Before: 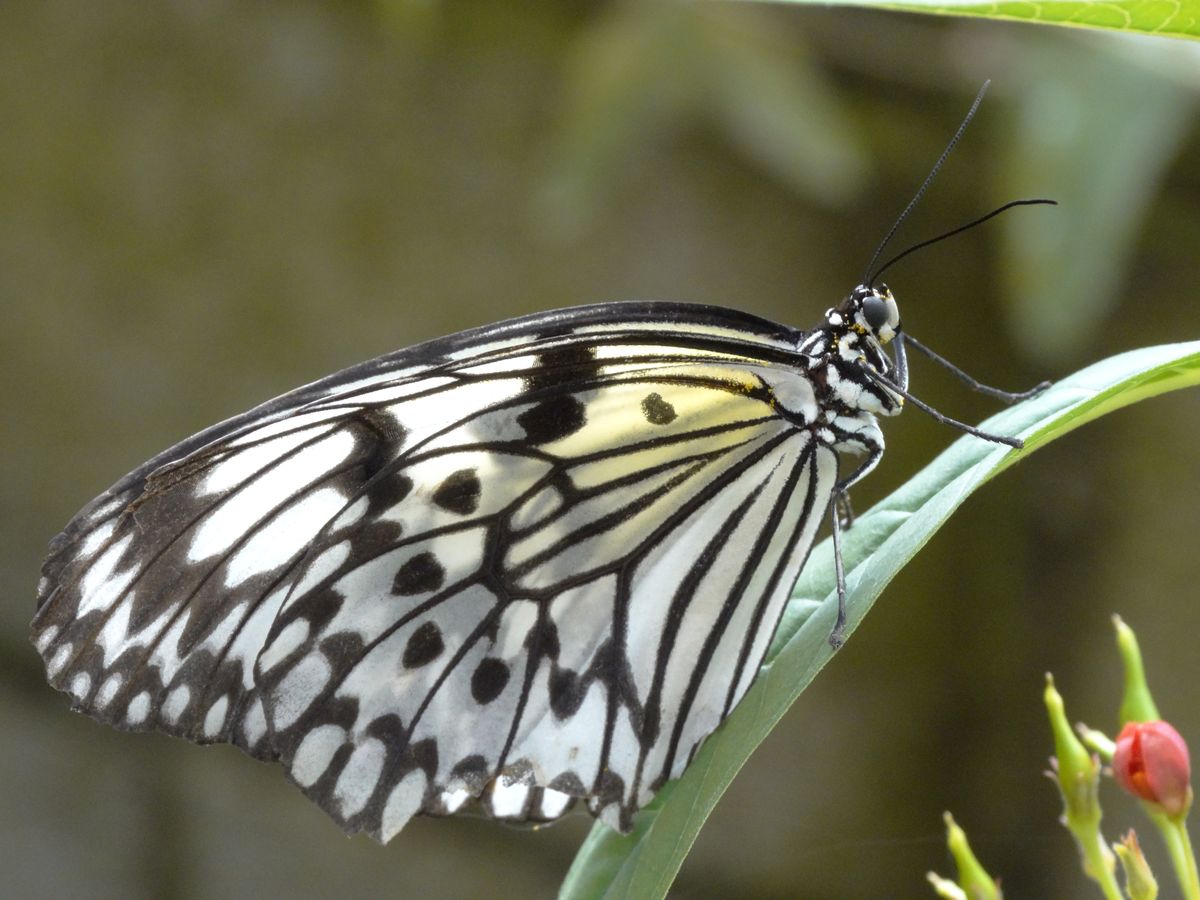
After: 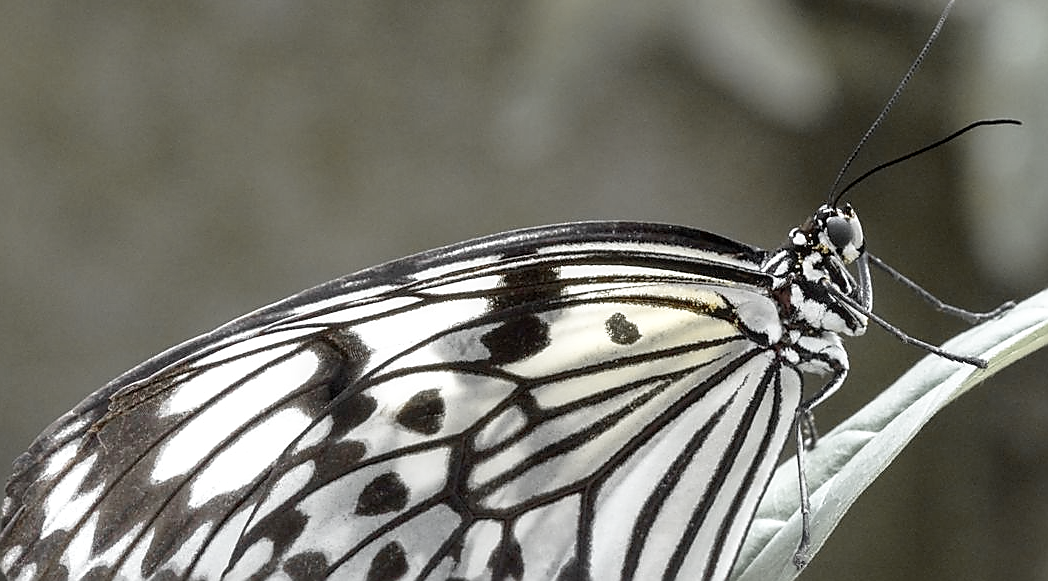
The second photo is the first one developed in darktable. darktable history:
sharpen: radius 1.4, amount 1.25, threshold 0.7
local contrast: shadows 94%
crop: left 3.015%, top 8.969%, right 9.647%, bottom 26.457%
tone curve: curves: ch0 [(0, 0) (0.003, 0.032) (0.011, 0.033) (0.025, 0.036) (0.044, 0.046) (0.069, 0.069) (0.1, 0.108) (0.136, 0.157) (0.177, 0.208) (0.224, 0.256) (0.277, 0.313) (0.335, 0.379) (0.399, 0.444) (0.468, 0.514) (0.543, 0.595) (0.623, 0.687) (0.709, 0.772) (0.801, 0.854) (0.898, 0.933) (1, 1)], preserve colors none
color zones: curves: ch1 [(0, 0.638) (0.193, 0.442) (0.286, 0.15) (0.429, 0.14) (0.571, 0.142) (0.714, 0.154) (0.857, 0.175) (1, 0.638)]
